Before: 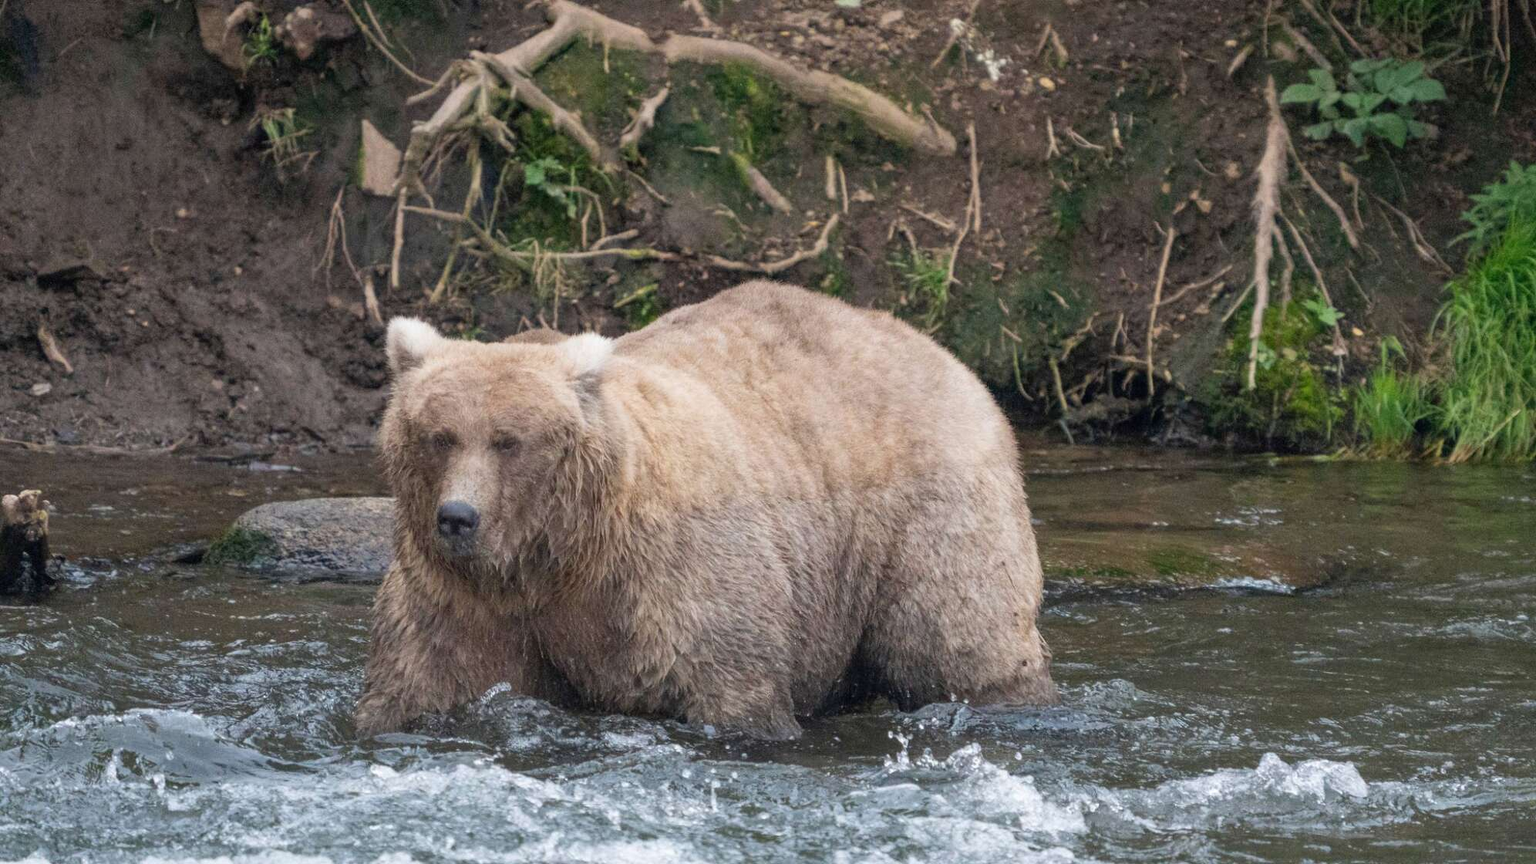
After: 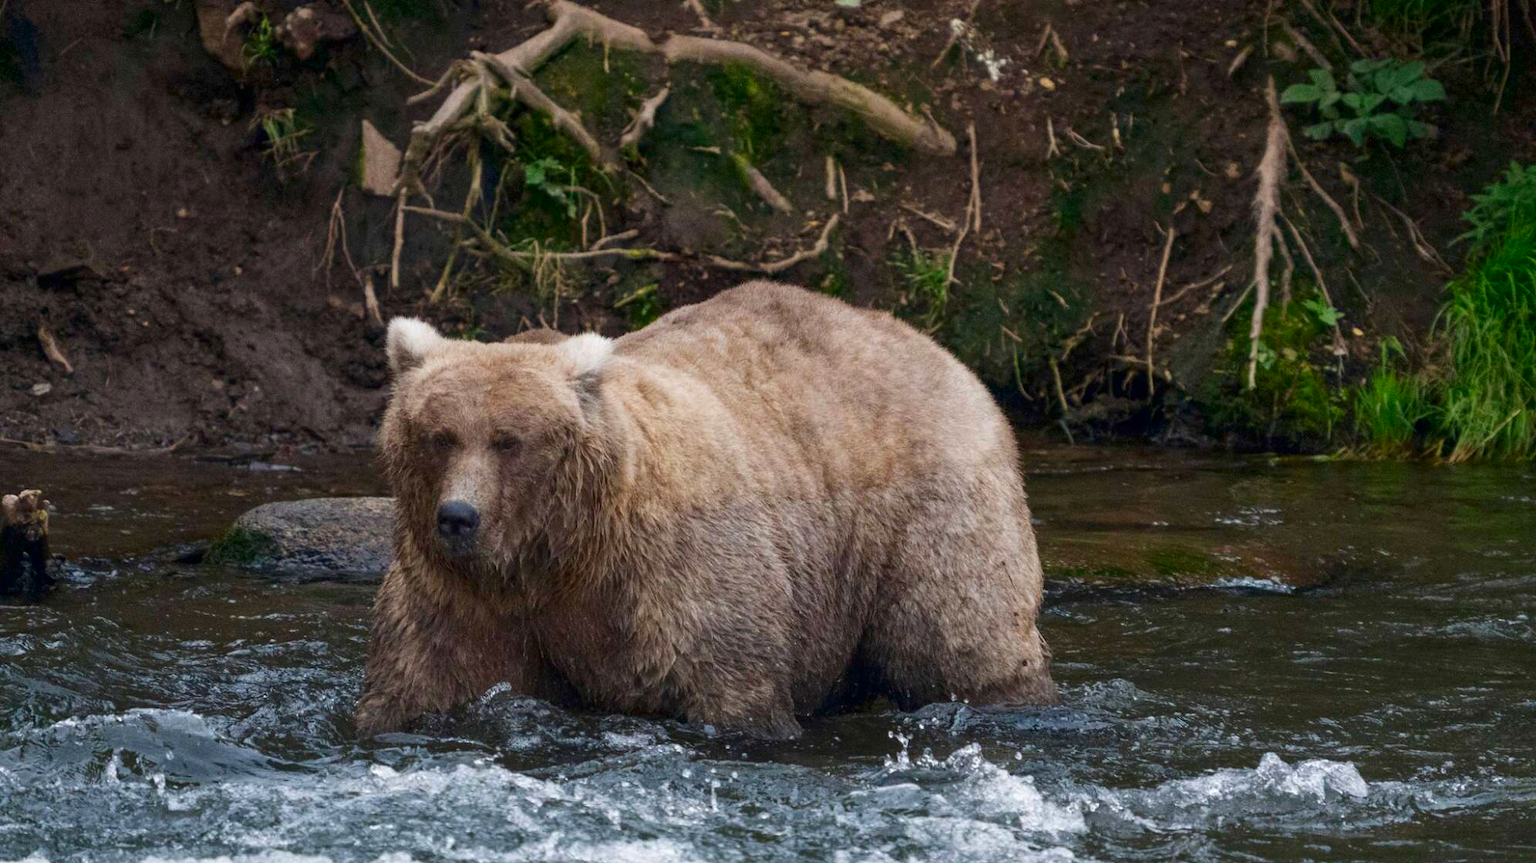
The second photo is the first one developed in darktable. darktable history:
contrast brightness saturation: brightness -0.253, saturation 0.199
